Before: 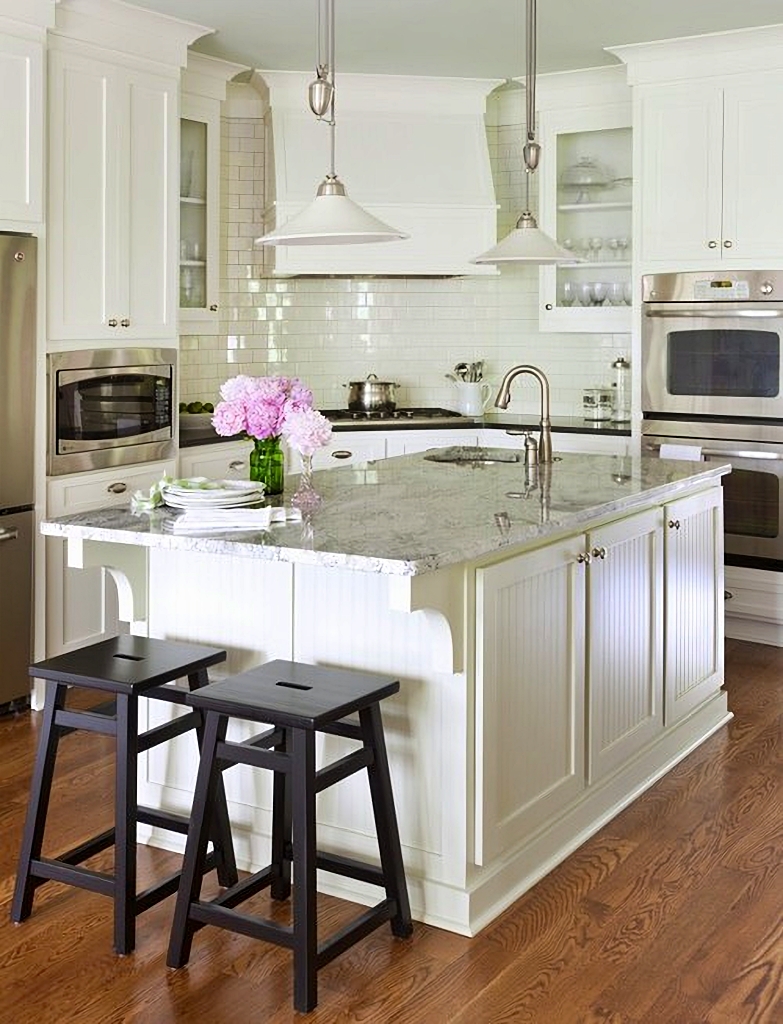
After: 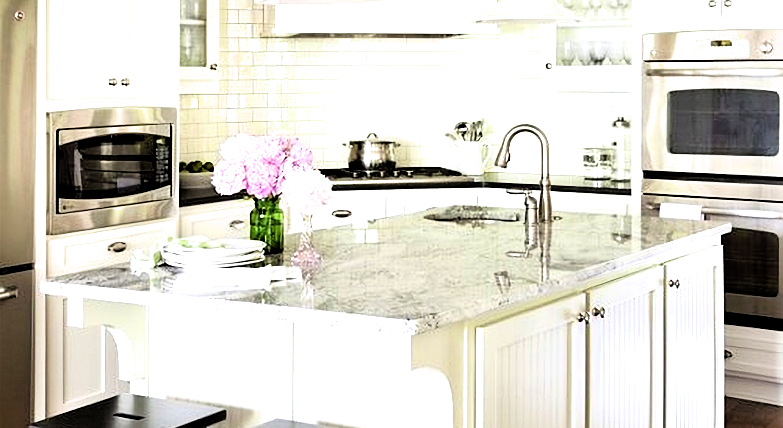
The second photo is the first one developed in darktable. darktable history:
filmic rgb: black relative exposure -3.68 EV, white relative exposure 2.44 EV, hardness 3.28, color science v6 (2022), iterations of high-quality reconstruction 0
exposure: black level correction 0, exposure 0.704 EV, compensate highlight preservation false
crop and rotate: top 23.615%, bottom 34.511%
